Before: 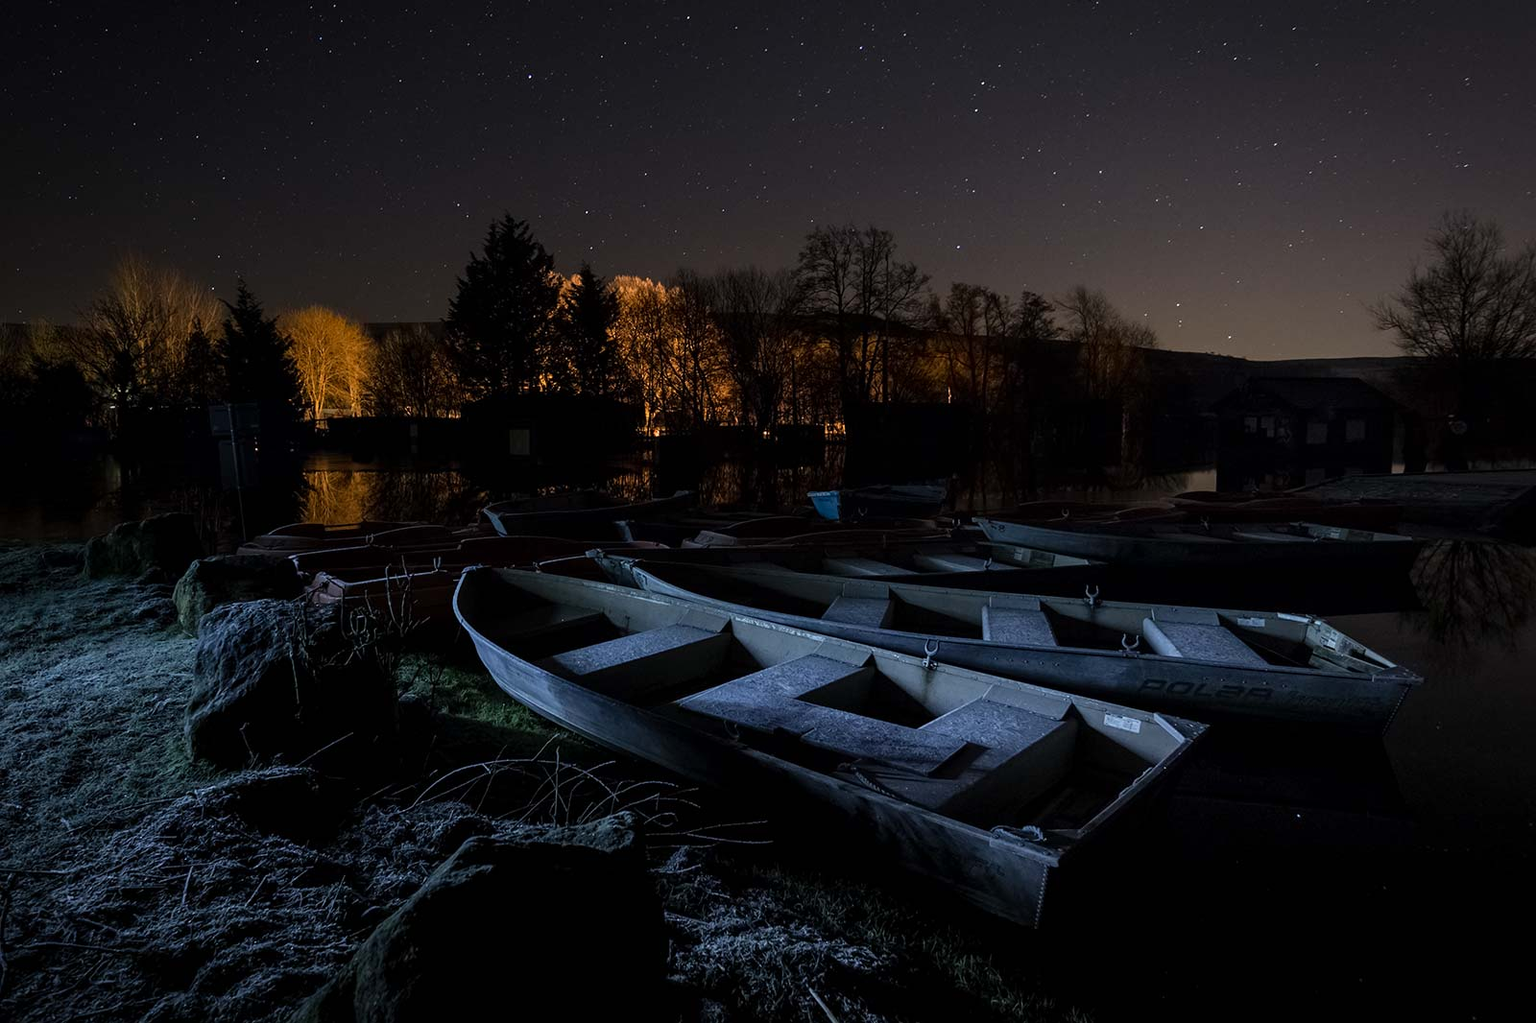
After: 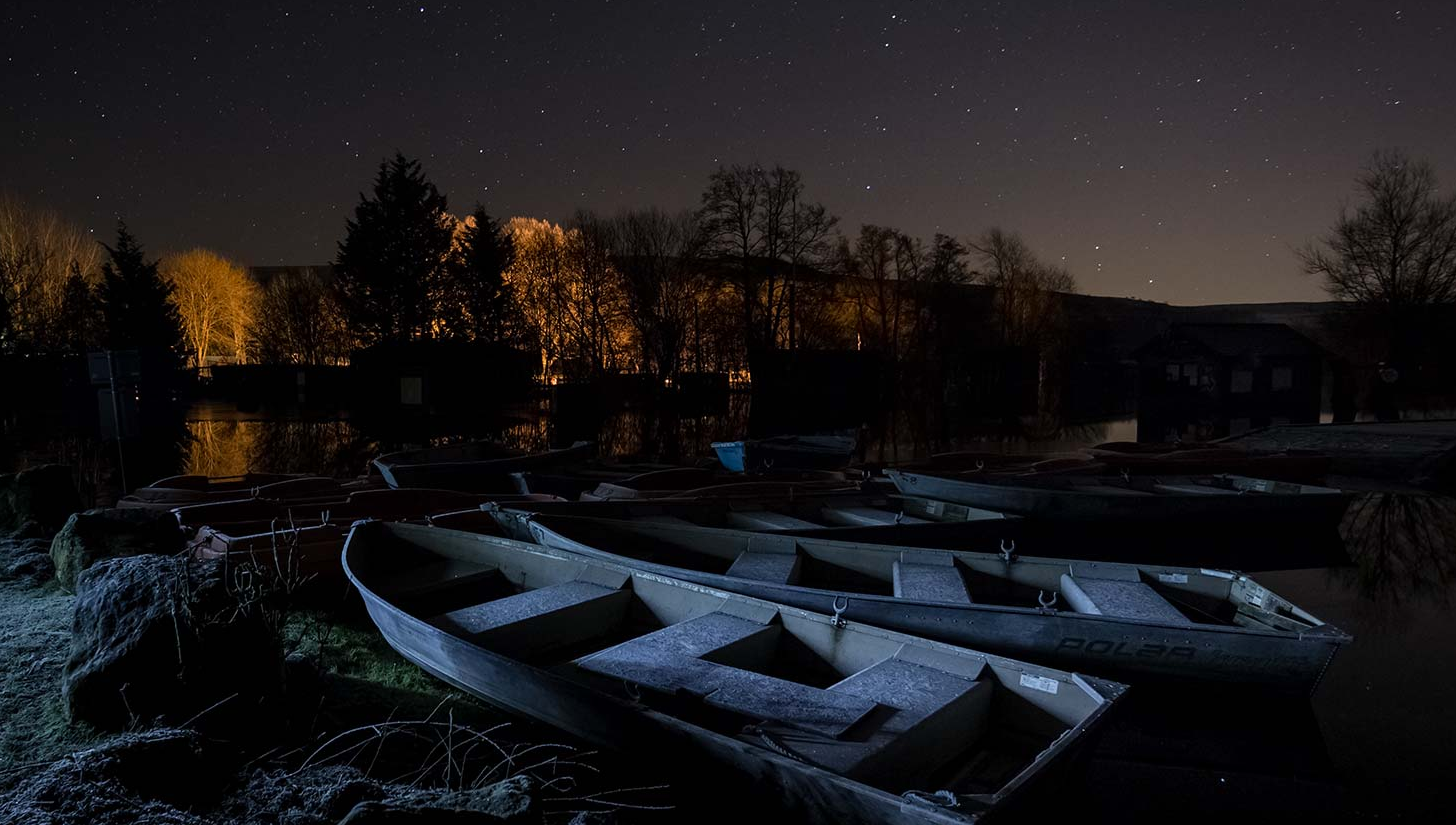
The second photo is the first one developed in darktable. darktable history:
tone equalizer: -8 EV -0.002 EV, -7 EV 0.005 EV, -6 EV -0.009 EV, -5 EV 0.011 EV, -4 EV -0.012 EV, -3 EV 0.007 EV, -2 EV -0.062 EV, -1 EV -0.293 EV, +0 EV -0.582 EV, smoothing diameter 2%, edges refinement/feathering 20, mask exposure compensation -1.57 EV, filter diffusion 5
crop: left 8.155%, top 6.611%, bottom 15.385%
